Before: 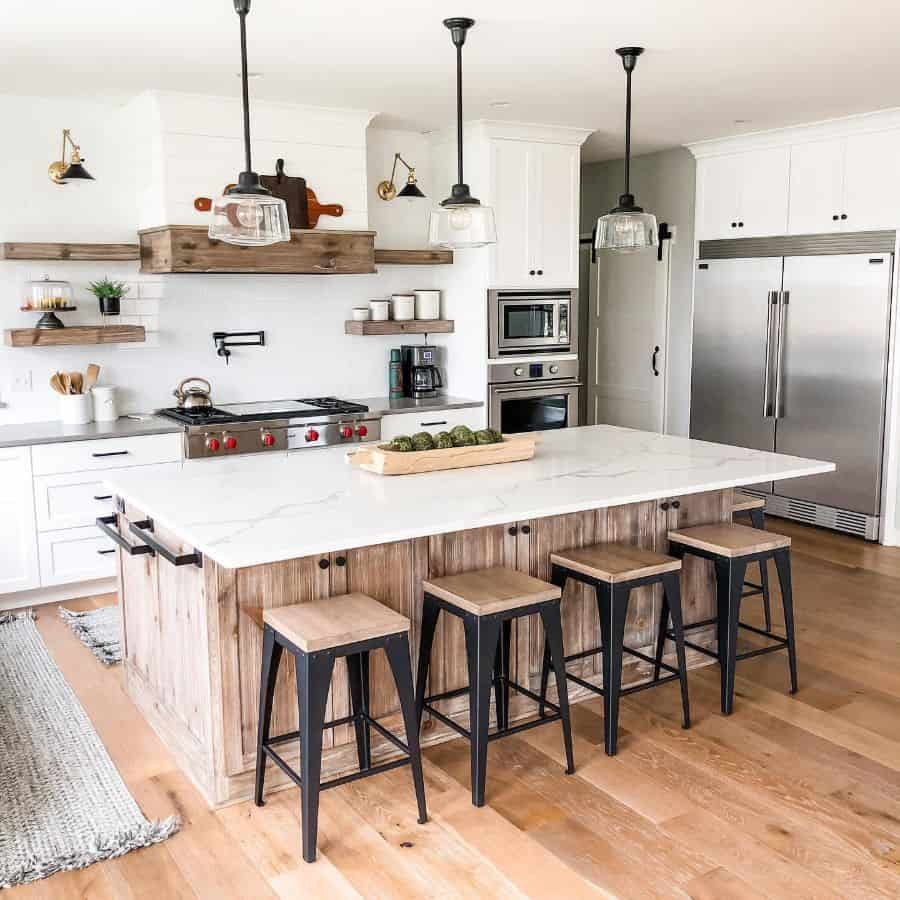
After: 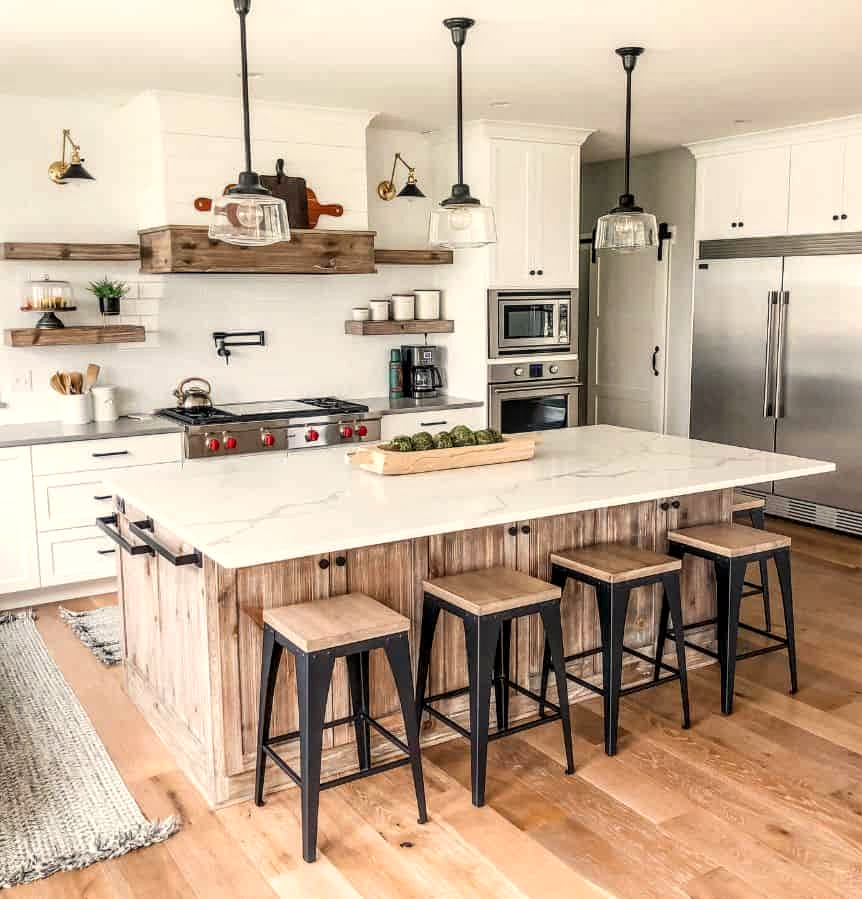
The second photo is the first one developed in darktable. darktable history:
crop: right 4.126%, bottom 0.031%
white balance: red 1.045, blue 0.932
local contrast: detail 130%
